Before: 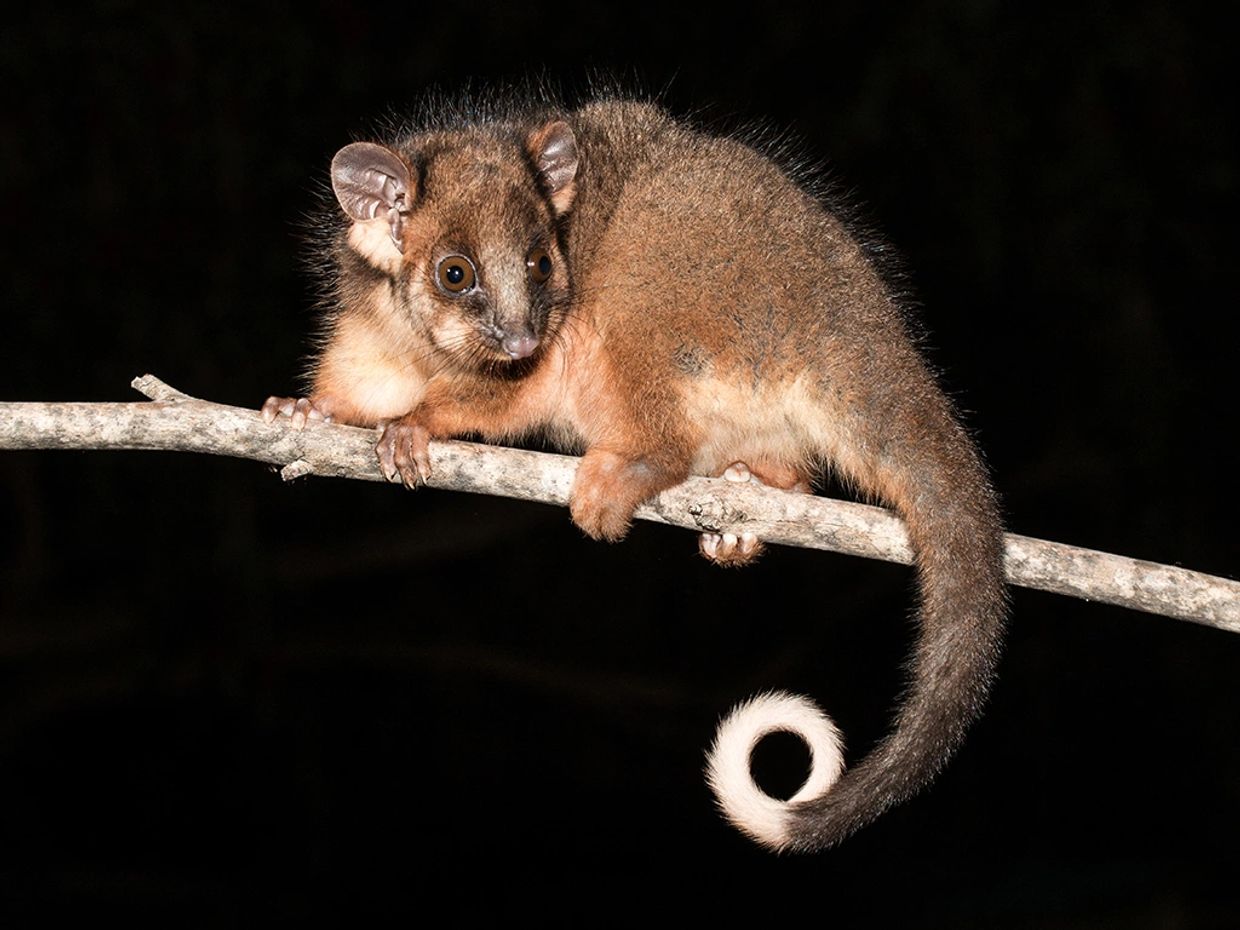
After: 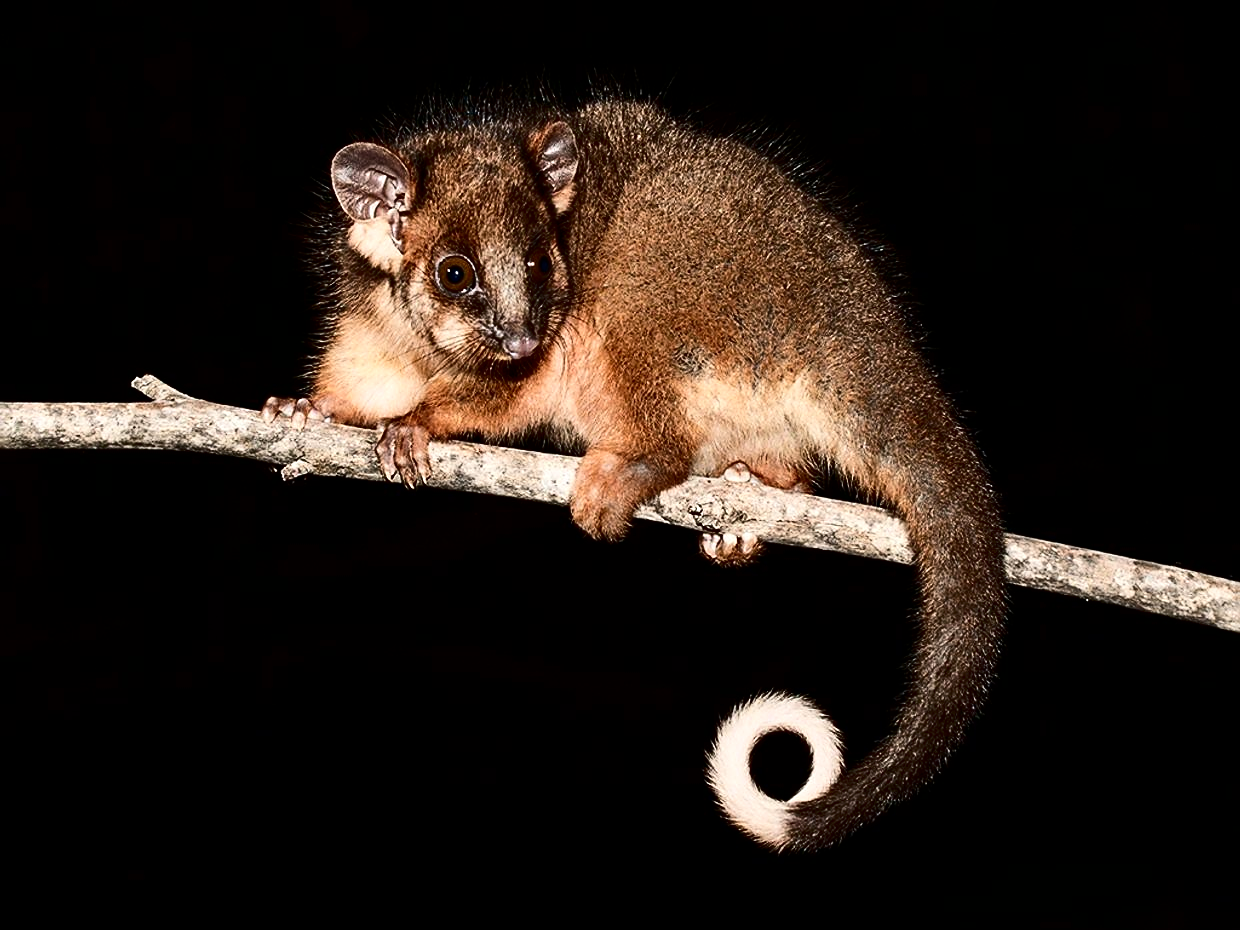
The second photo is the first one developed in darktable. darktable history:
sharpen: on, module defaults
contrast brightness saturation: contrast 0.245, brightness -0.237, saturation 0.146
